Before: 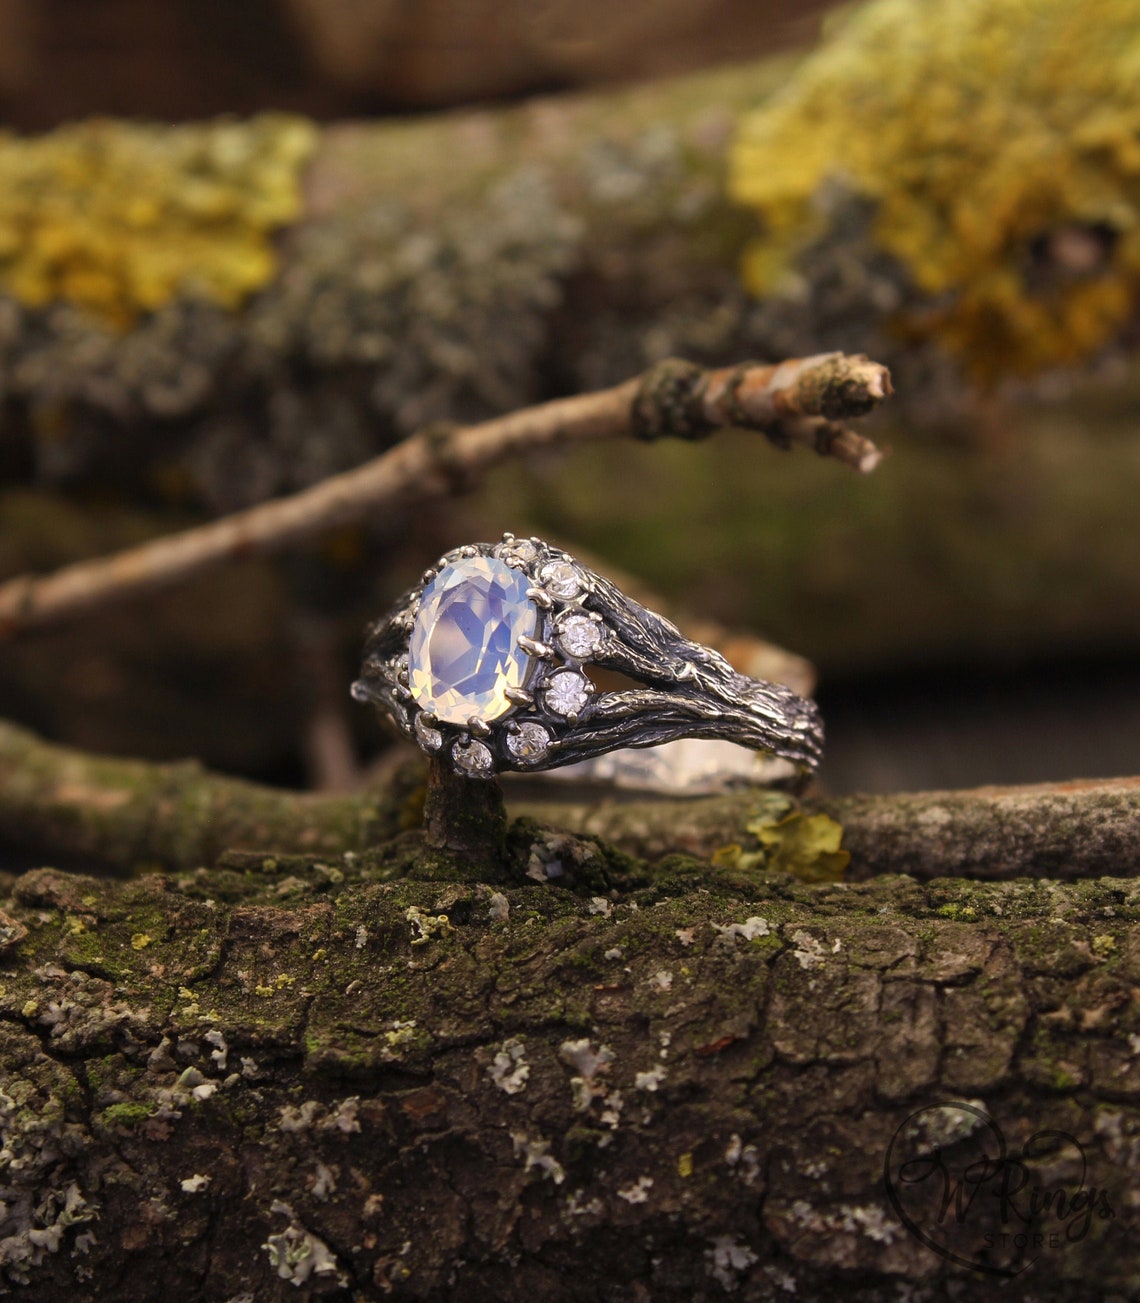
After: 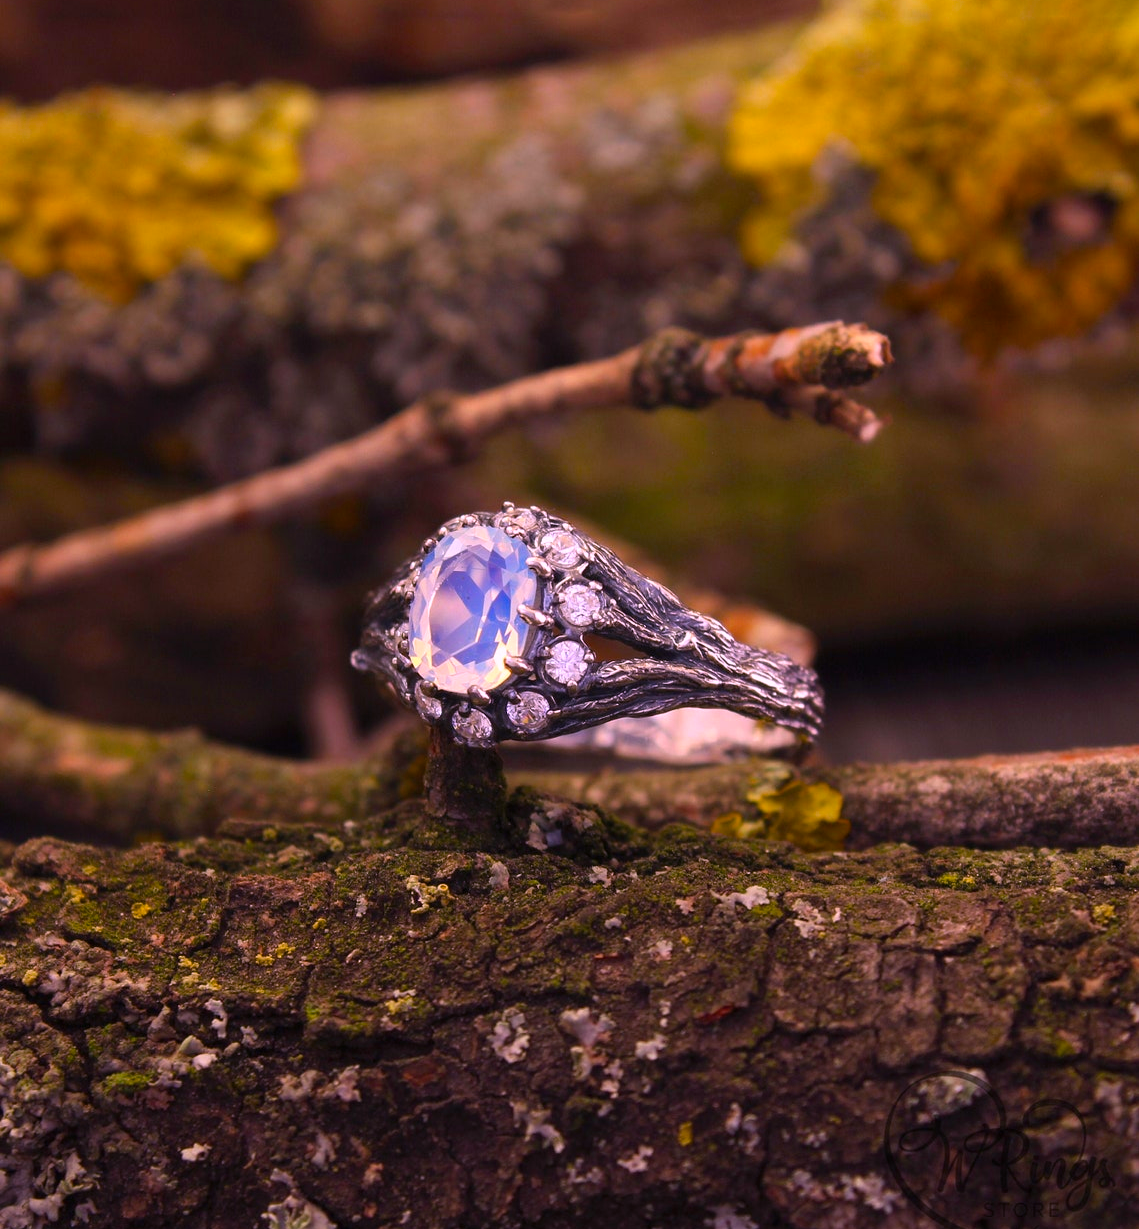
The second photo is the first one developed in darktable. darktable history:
color calibration: output R [1.107, -0.012, -0.003, 0], output B [0, 0, 1.308, 0], illuminant same as pipeline (D50), adaptation XYZ, x 0.346, y 0.359, temperature 5007.87 K
color balance rgb: highlights gain › luminance 6.04%, highlights gain › chroma 2.634%, highlights gain › hue 90.39°, linear chroma grading › global chroma 15.449%, perceptual saturation grading › global saturation 25.873%, global vibrance 9.66%
crop and rotate: top 2.514%, bottom 3.133%
